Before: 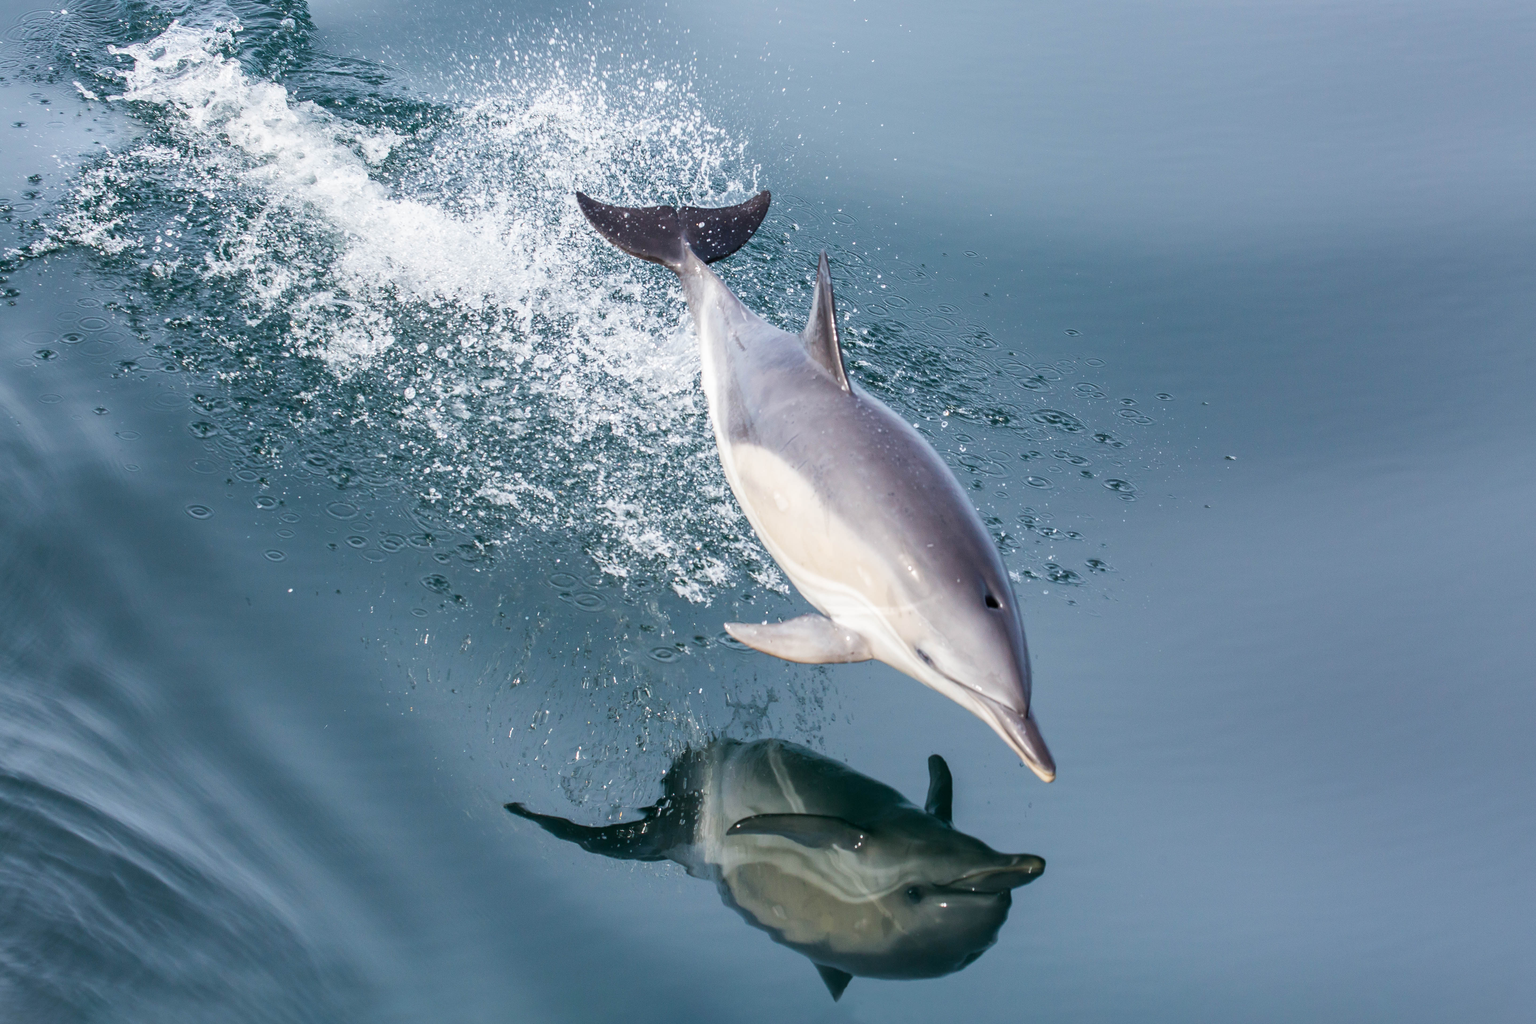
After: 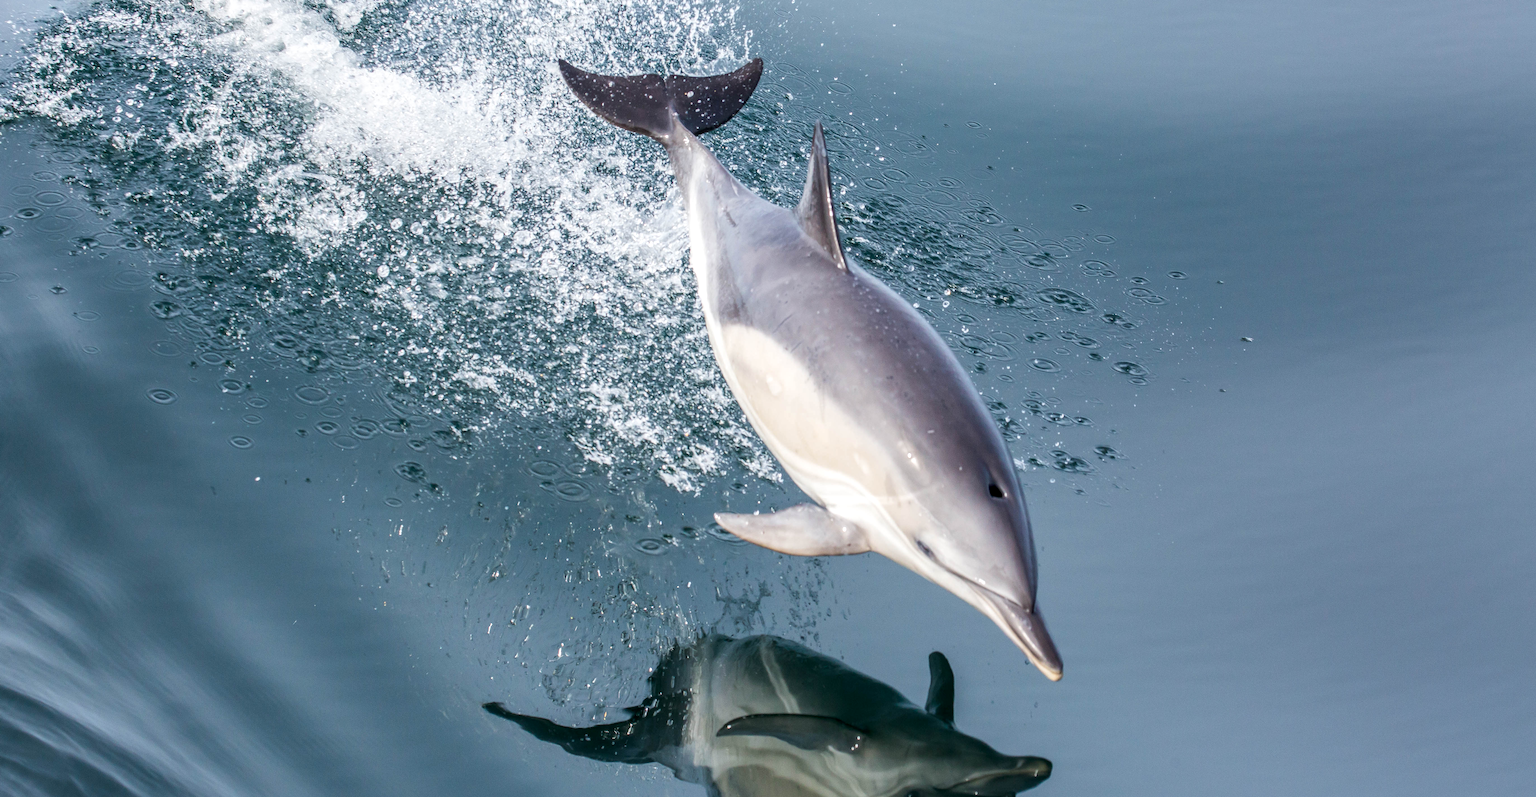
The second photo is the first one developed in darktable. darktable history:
local contrast: on, module defaults
crop and rotate: left 2.991%, top 13.302%, right 1.981%, bottom 12.636%
